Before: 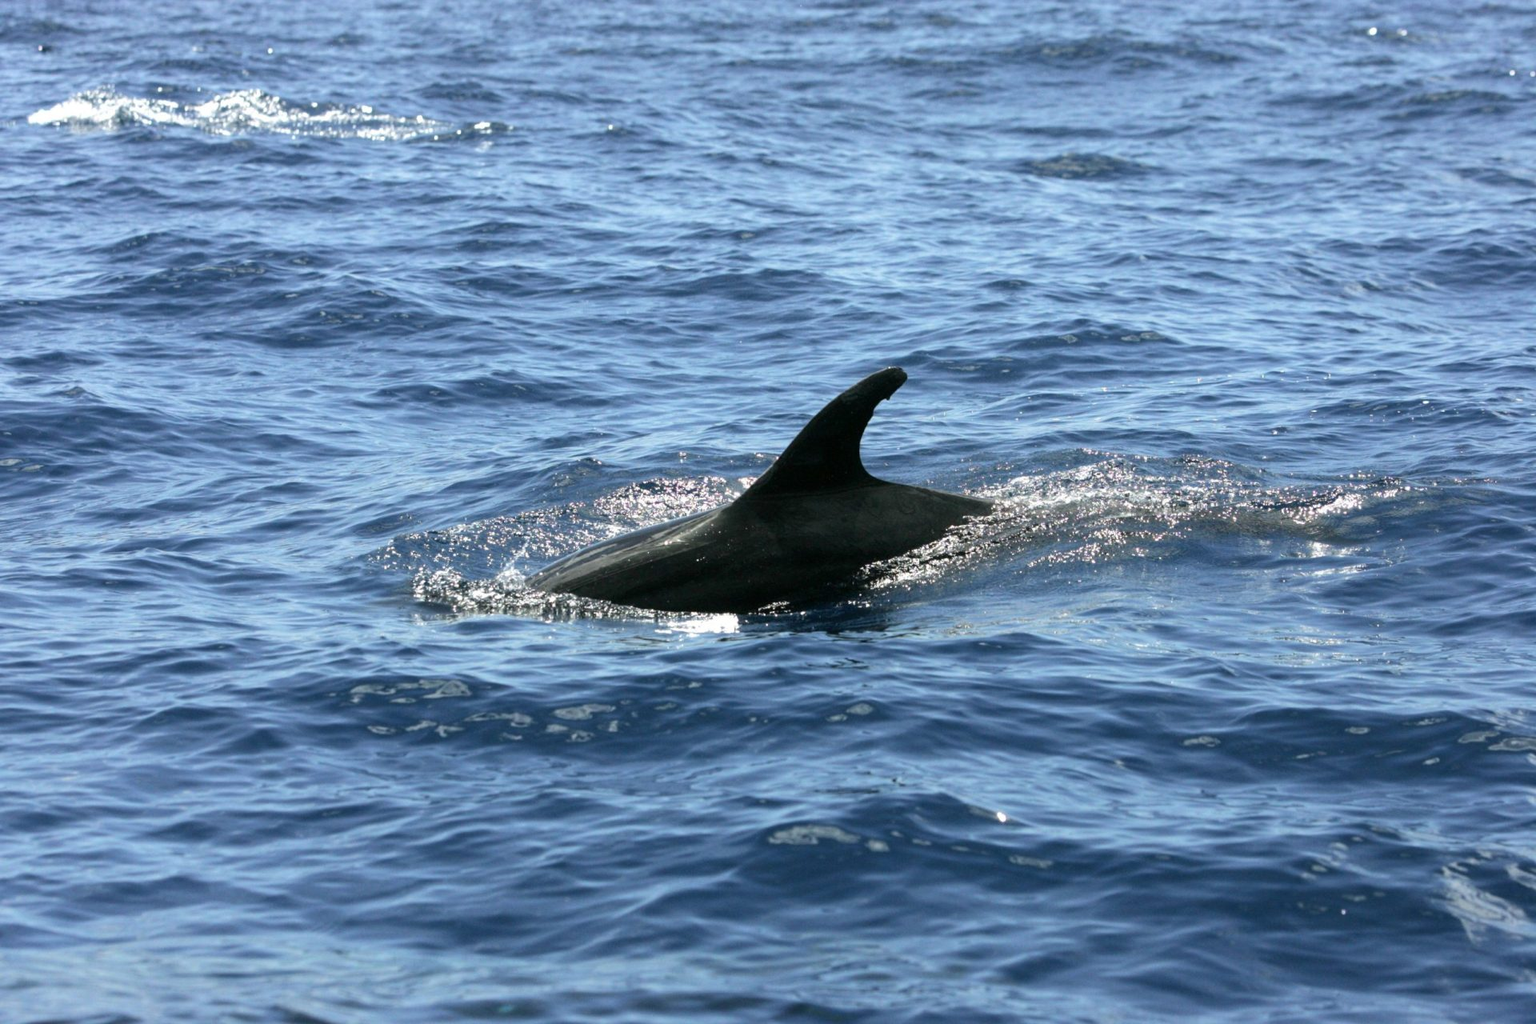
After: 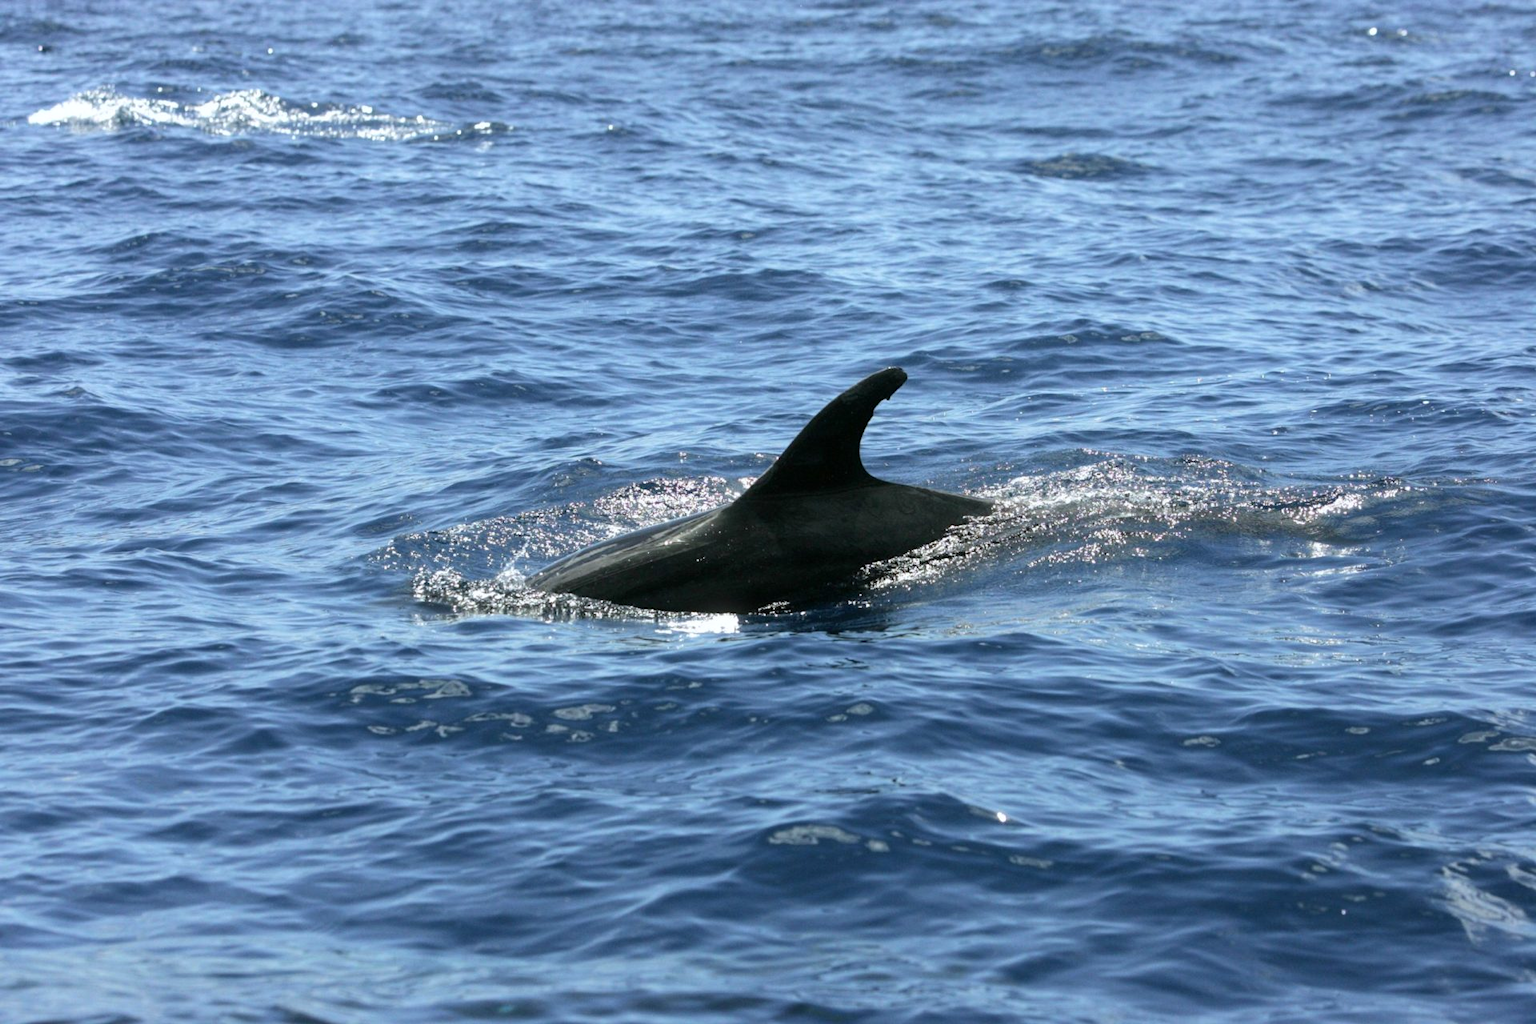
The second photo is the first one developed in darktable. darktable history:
bloom: size 3%, threshold 100%, strength 0%
white balance: red 0.982, blue 1.018
